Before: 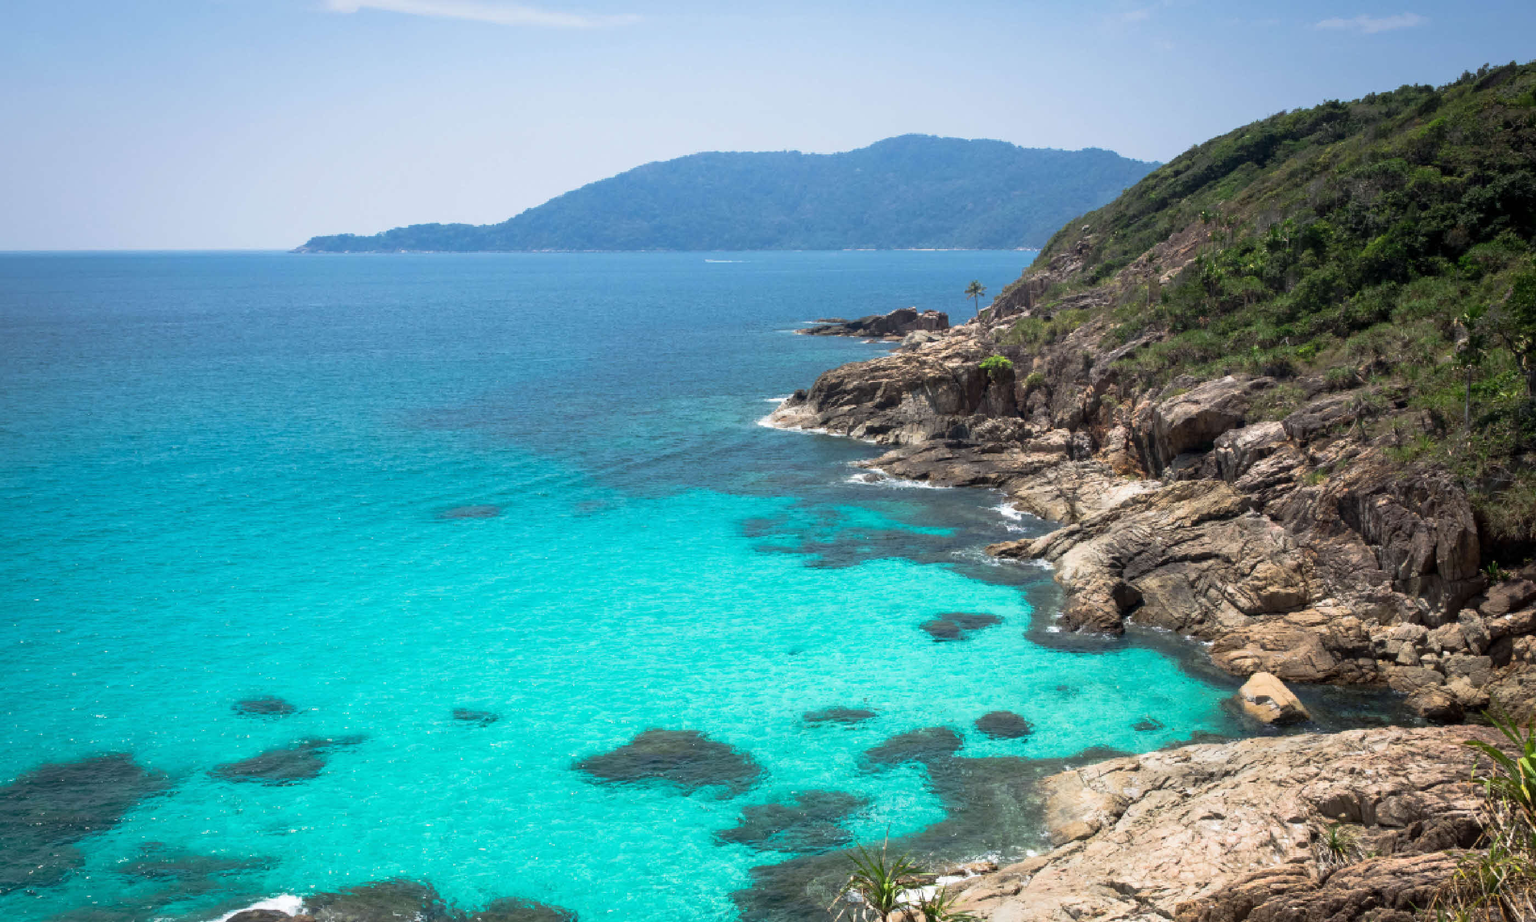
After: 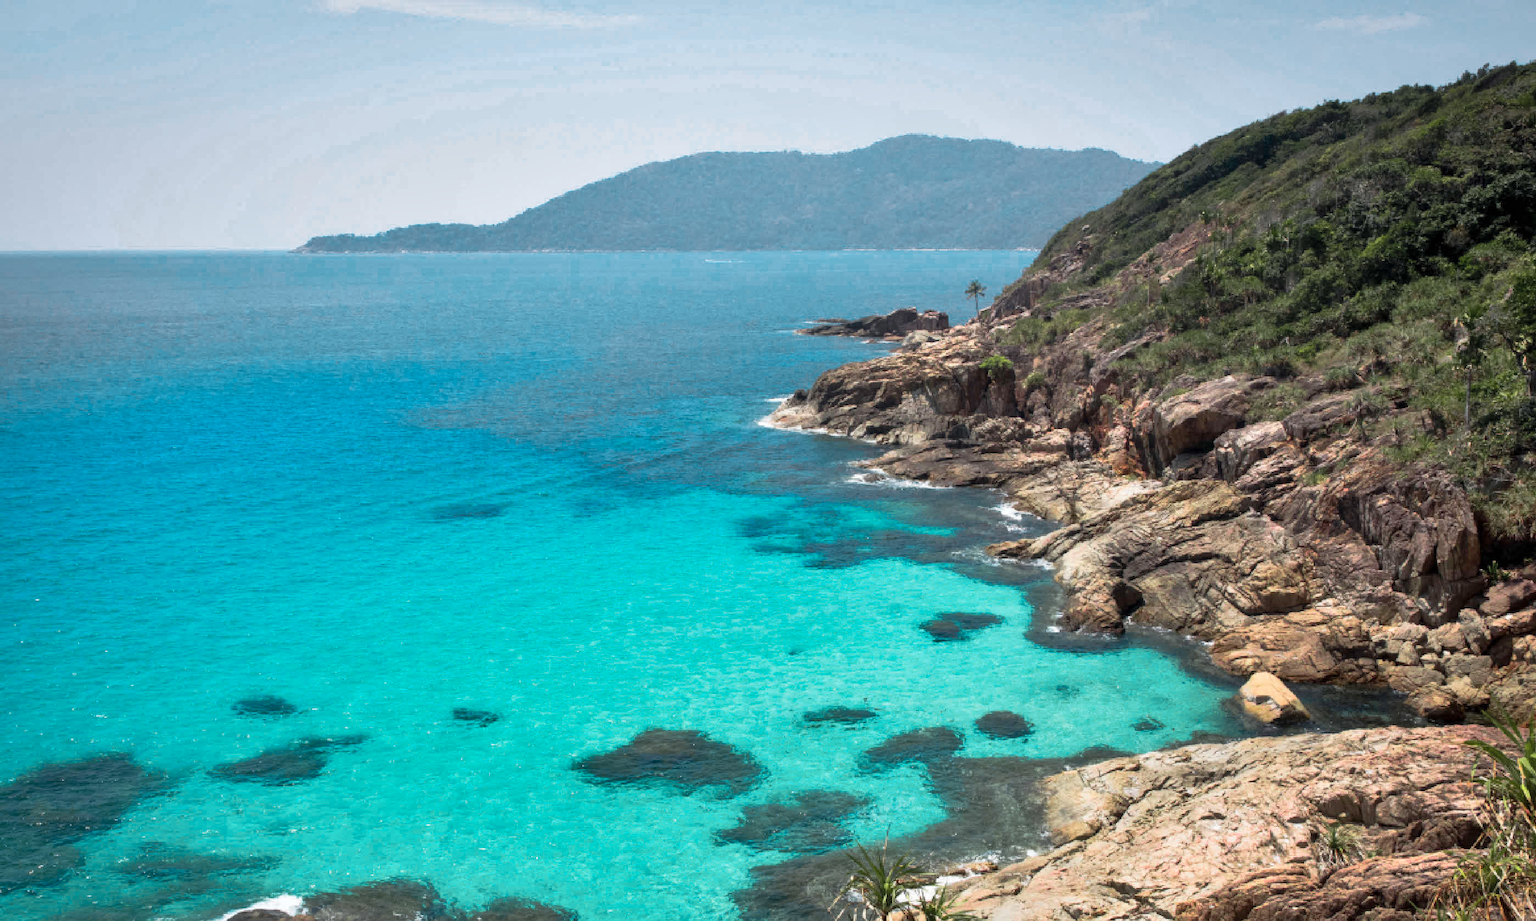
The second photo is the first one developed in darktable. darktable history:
color zones: curves: ch0 [(0, 0.533) (0.126, 0.533) (0.234, 0.533) (0.368, 0.357) (0.5, 0.5) (0.625, 0.5) (0.74, 0.637) (0.875, 0.5)]; ch1 [(0.004, 0.708) (0.129, 0.662) (0.25, 0.5) (0.375, 0.331) (0.496, 0.396) (0.625, 0.649) (0.739, 0.26) (0.875, 0.5) (1, 0.478)]; ch2 [(0, 0.409) (0.132, 0.403) (0.236, 0.558) (0.379, 0.448) (0.5, 0.5) (0.625, 0.5) (0.691, 0.39) (0.875, 0.5)]
shadows and highlights: soften with gaussian
